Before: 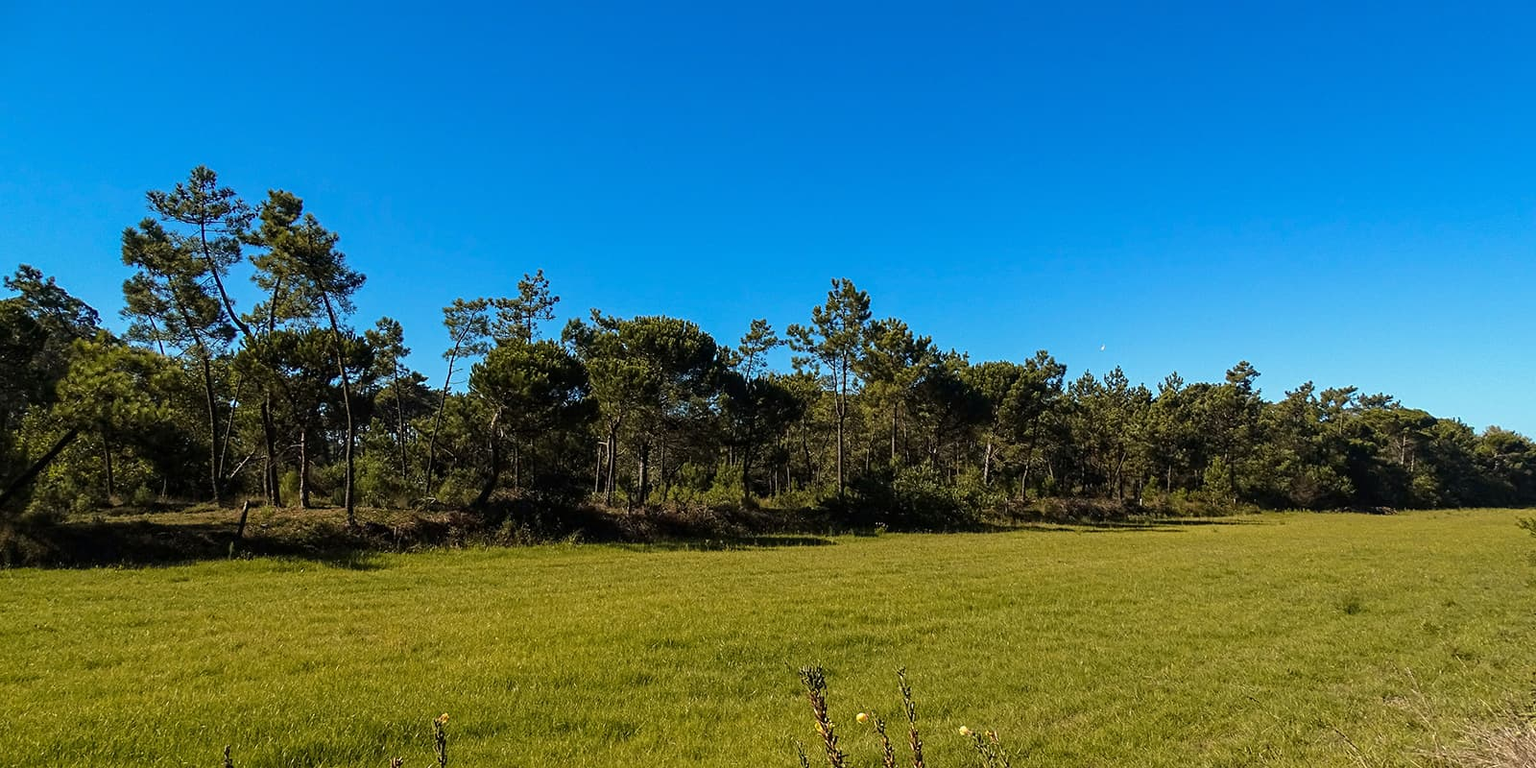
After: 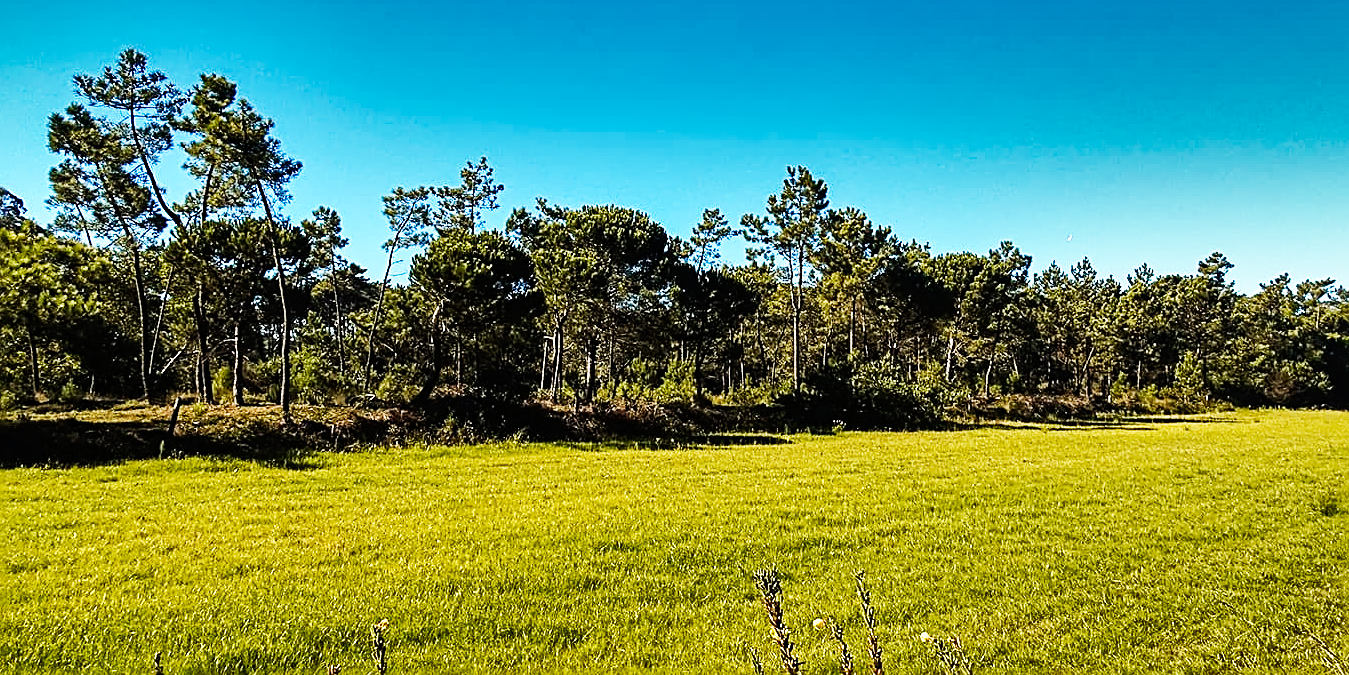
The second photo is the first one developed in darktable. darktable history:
shadows and highlights: shadows 20.89, highlights -81.03, soften with gaussian
sharpen: radius 2.551, amount 0.643
base curve: curves: ch0 [(0, 0) (0.007, 0.004) (0.027, 0.03) (0.046, 0.07) (0.207, 0.54) (0.442, 0.872) (0.673, 0.972) (1, 1)], preserve colors none
crop and rotate: left 4.984%, top 15.502%, right 10.65%
